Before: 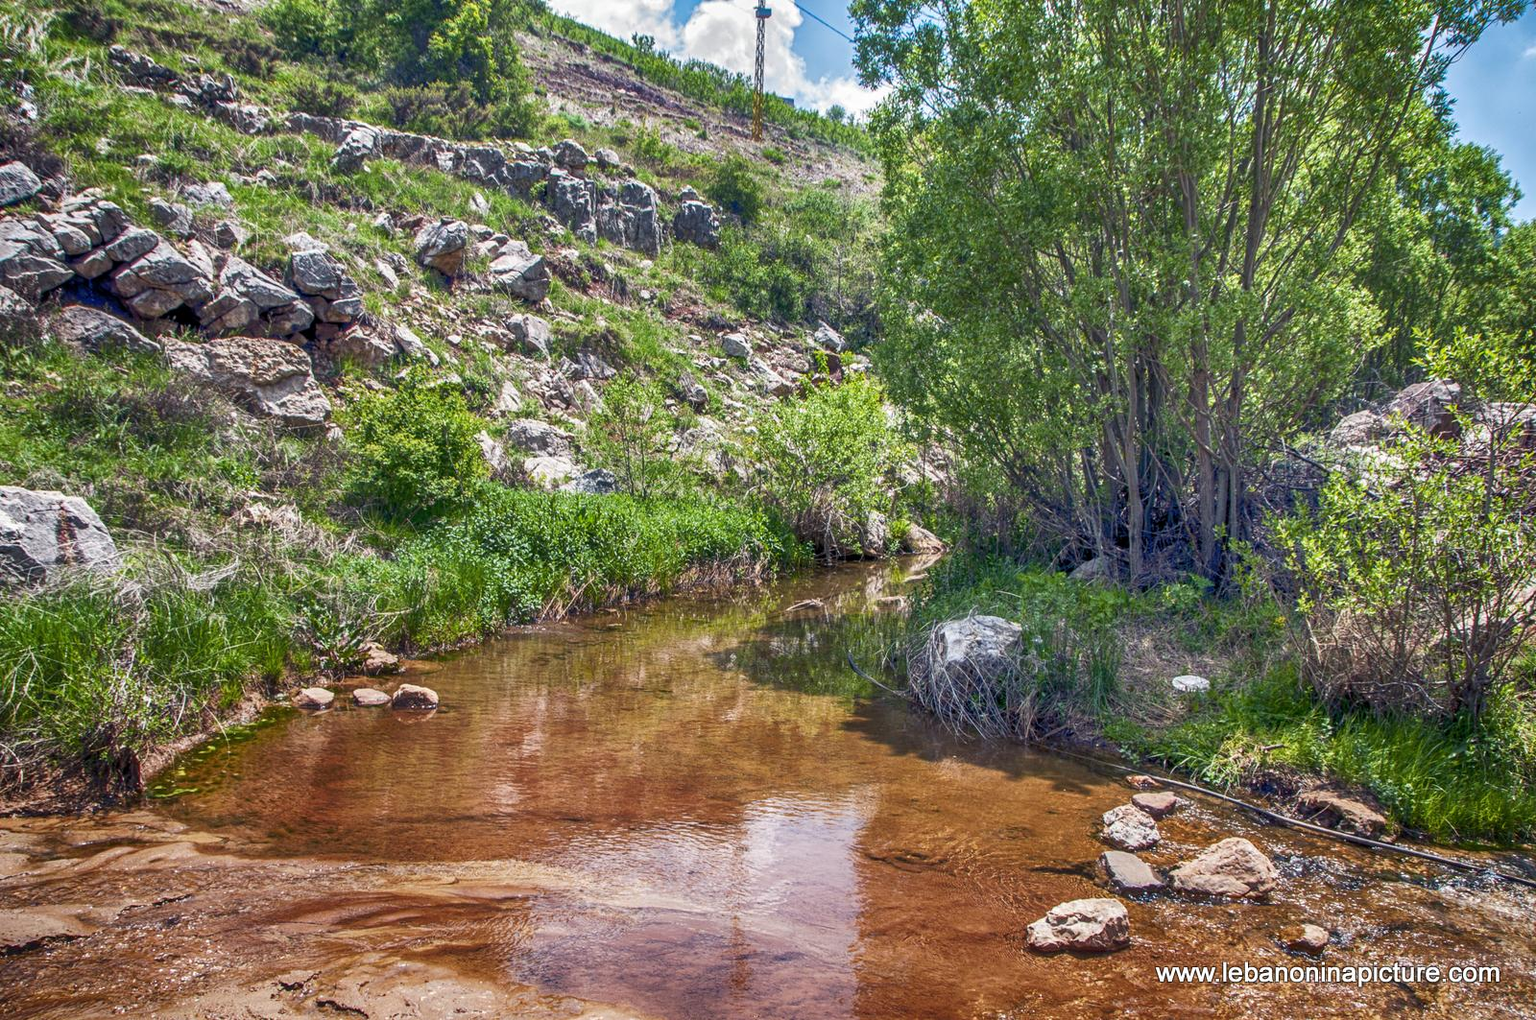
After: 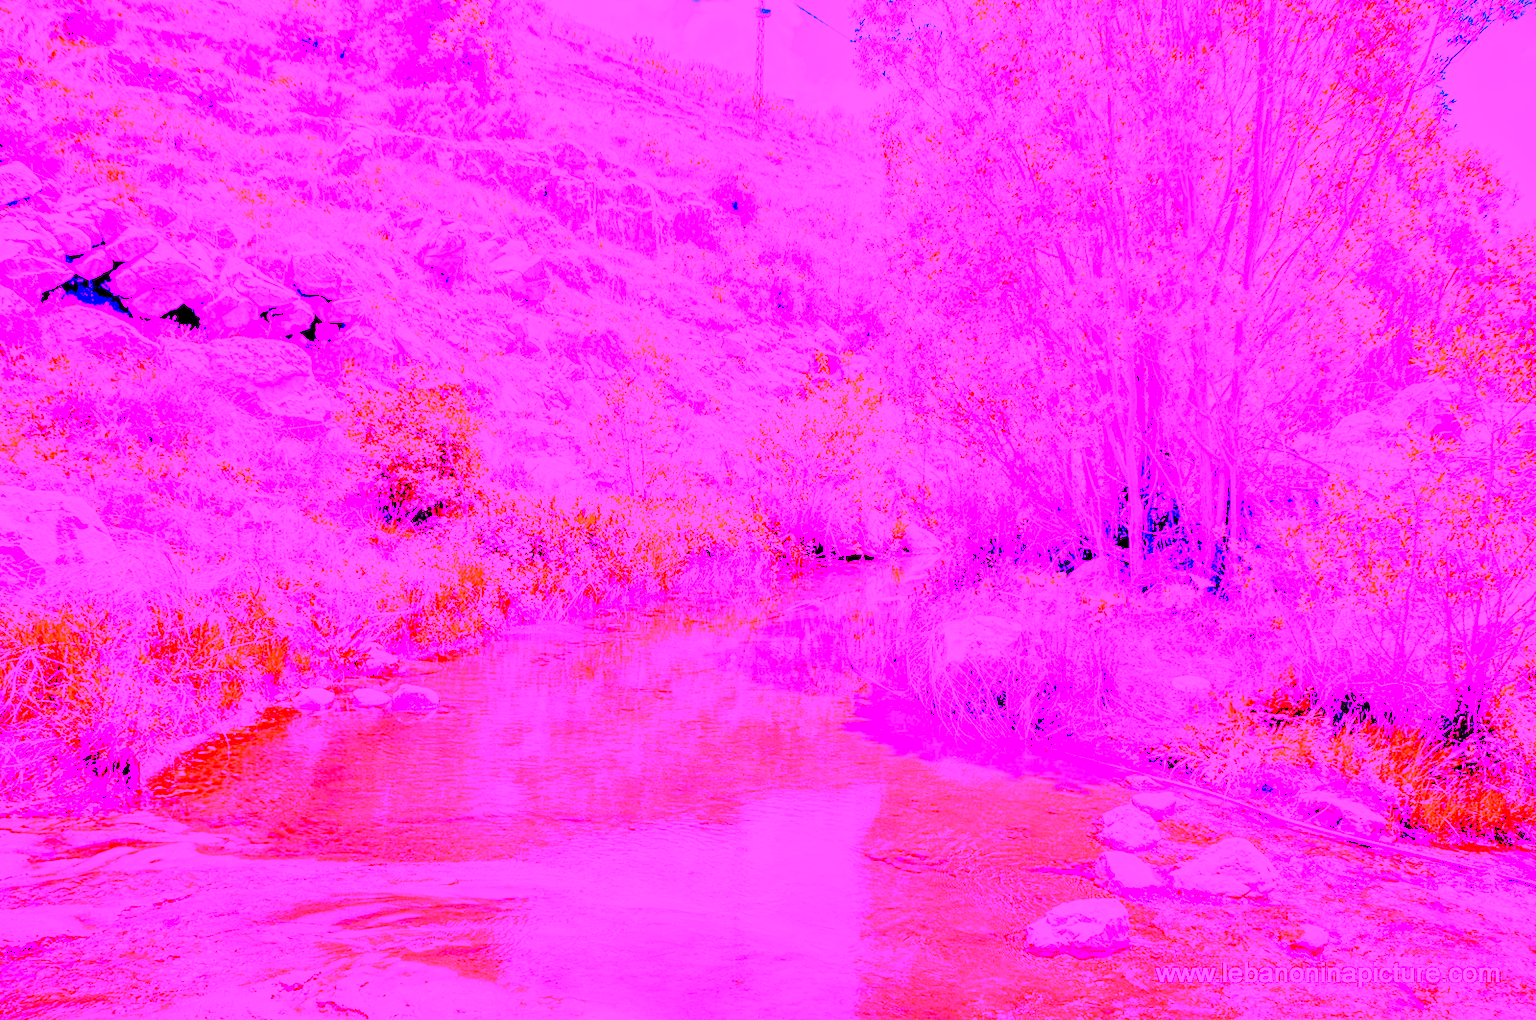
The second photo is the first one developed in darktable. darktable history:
tone equalizer: -8 EV -0.417 EV, -7 EV -0.389 EV, -6 EV -0.333 EV, -5 EV -0.222 EV, -3 EV 0.222 EV, -2 EV 0.333 EV, -1 EV 0.389 EV, +0 EV 0.417 EV, edges refinement/feathering 500, mask exposure compensation -1.57 EV, preserve details no
local contrast: mode bilateral grid, contrast 20, coarseness 50, detail 120%, midtone range 0.2
rgb curve: curves: ch0 [(0, 0) (0.21, 0.15) (0.24, 0.21) (0.5, 0.75) (0.75, 0.96) (0.89, 0.99) (1, 1)]; ch1 [(0, 0.02) (0.21, 0.13) (0.25, 0.2) (0.5, 0.67) (0.75, 0.9) (0.89, 0.97) (1, 1)]; ch2 [(0, 0.02) (0.21, 0.13) (0.25, 0.2) (0.5, 0.67) (0.75, 0.9) (0.89, 0.97) (1, 1)], compensate middle gray true
exposure: black level correction 0.056, exposure -0.039 EV, compensate highlight preservation false
color balance: lift [0.998, 0.998, 1.001, 1.002], gamma [0.995, 1.025, 0.992, 0.975], gain [0.995, 1.02, 0.997, 0.98]
white balance: red 8, blue 8
